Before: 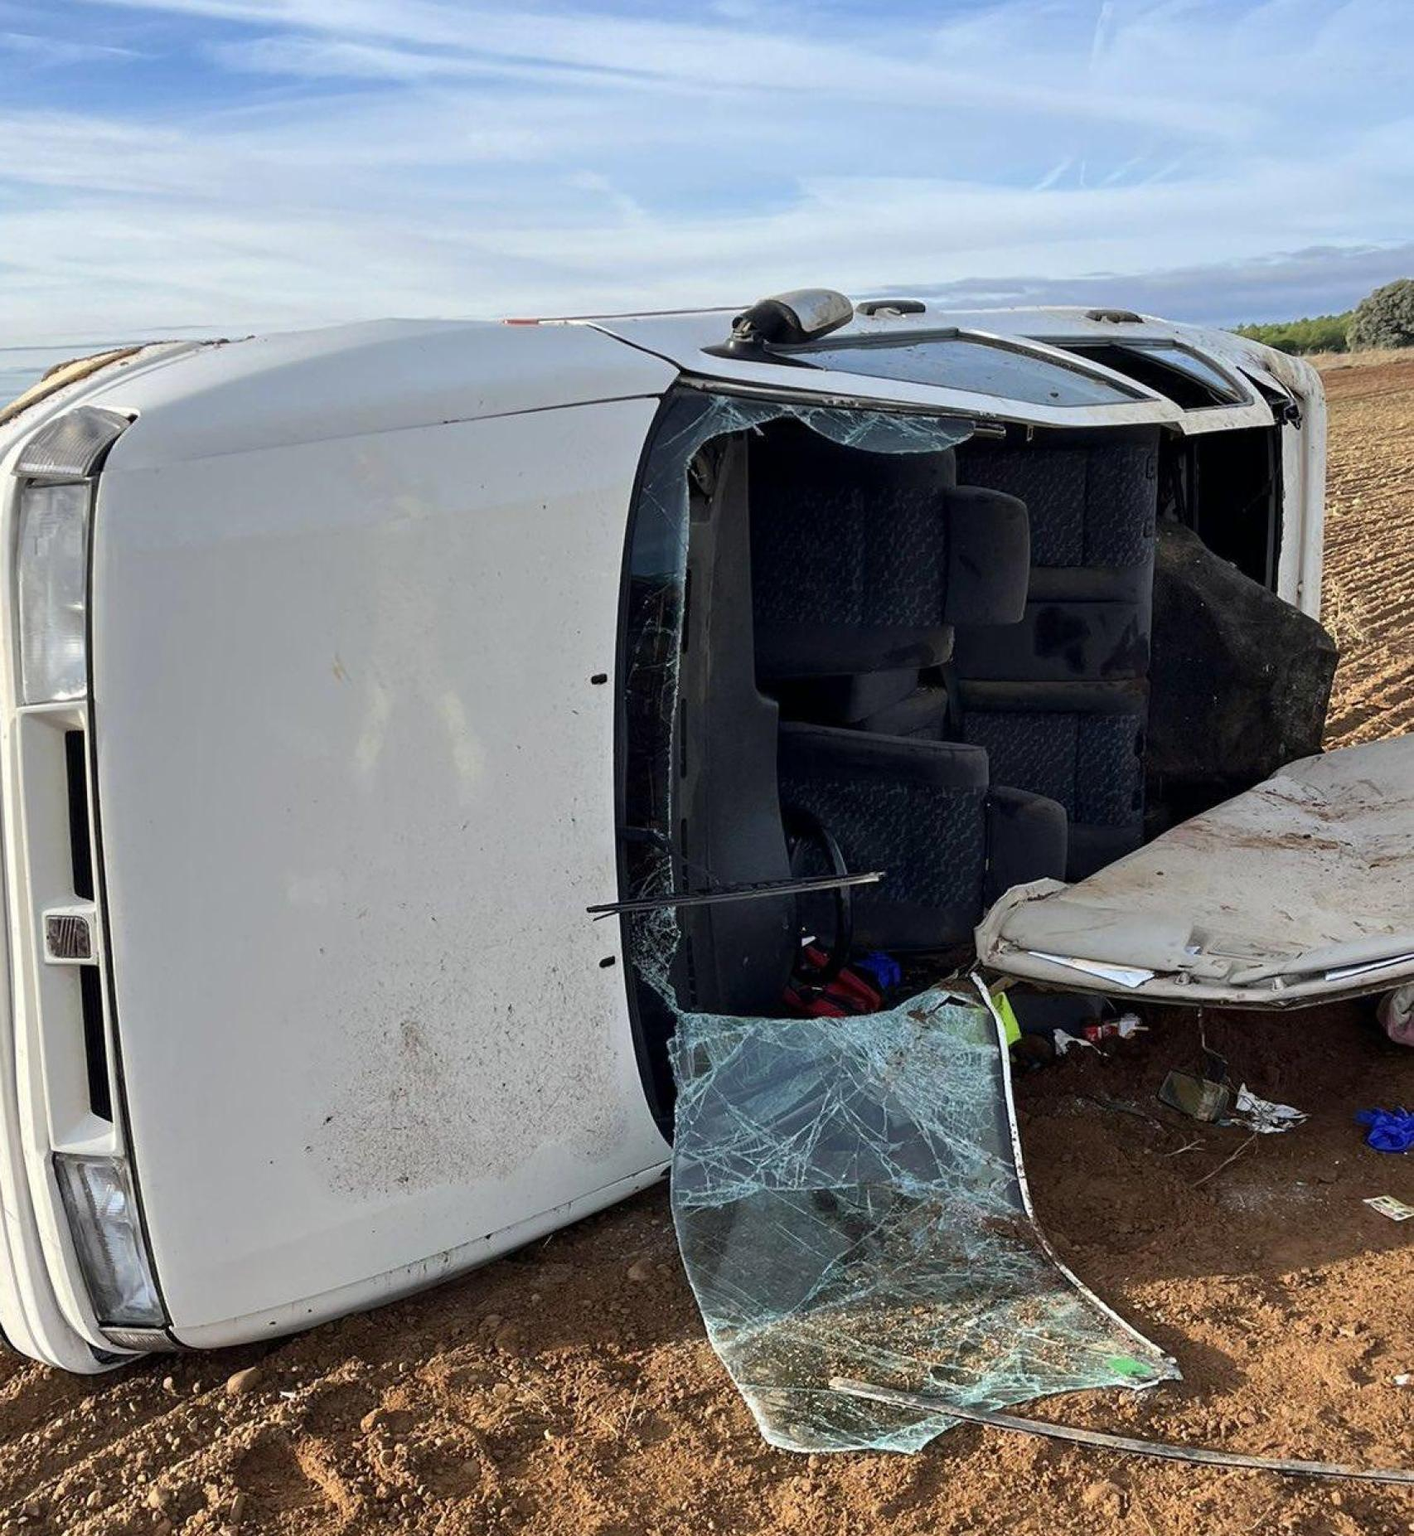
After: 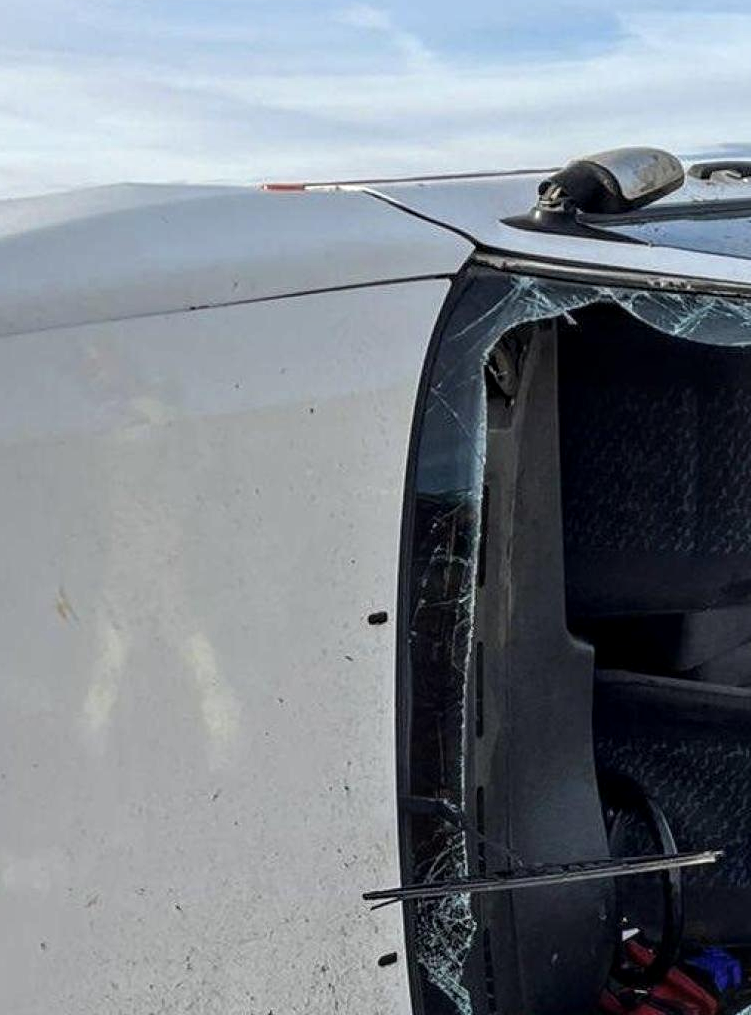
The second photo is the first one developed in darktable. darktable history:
local contrast: highlights 61%, detail 143%, midtone range 0.428
contrast brightness saturation: contrast 0.05
crop: left 20.248%, top 10.86%, right 35.675%, bottom 34.321%
